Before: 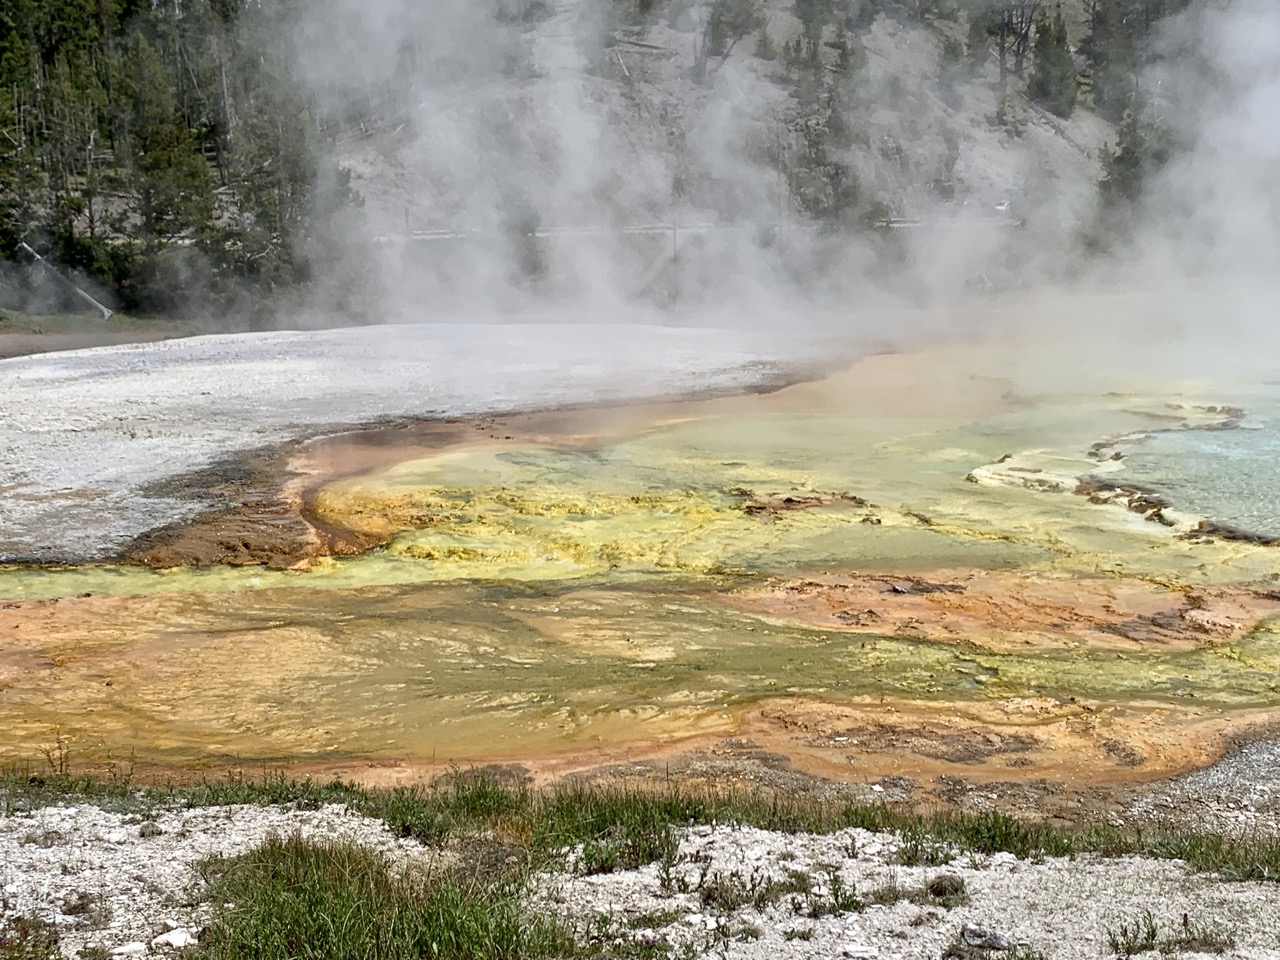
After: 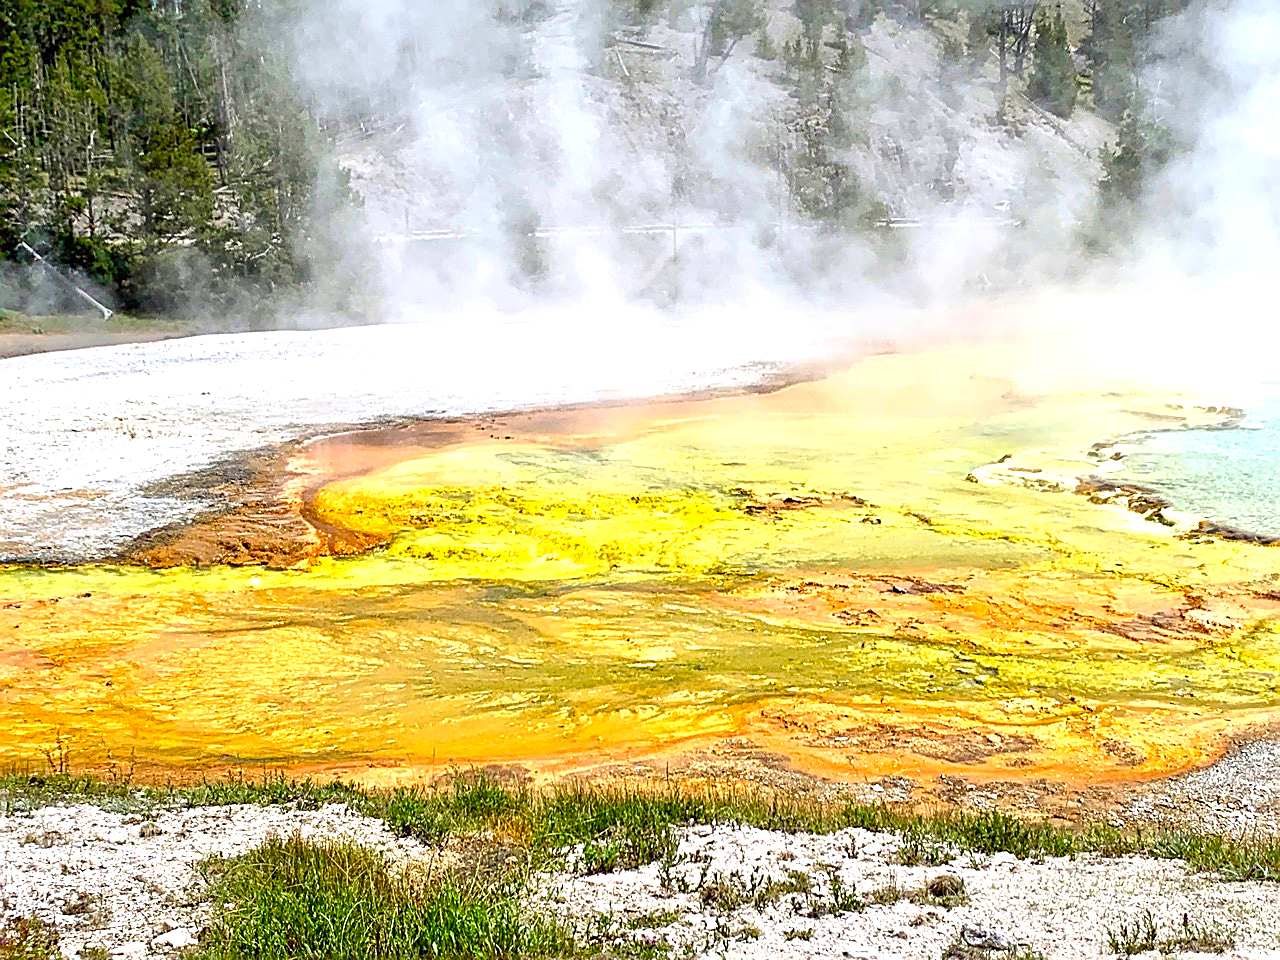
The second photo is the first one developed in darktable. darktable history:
contrast brightness saturation: brightness 0.09, saturation 0.19
exposure: black level correction 0, exposure 0.7 EV, compensate exposure bias true, compensate highlight preservation false
color balance: lift [1, 1.001, 0.999, 1.001], gamma [1, 1.004, 1.007, 0.993], gain [1, 0.991, 0.987, 1.013], contrast 10%, output saturation 120%
sharpen: amount 0.75
